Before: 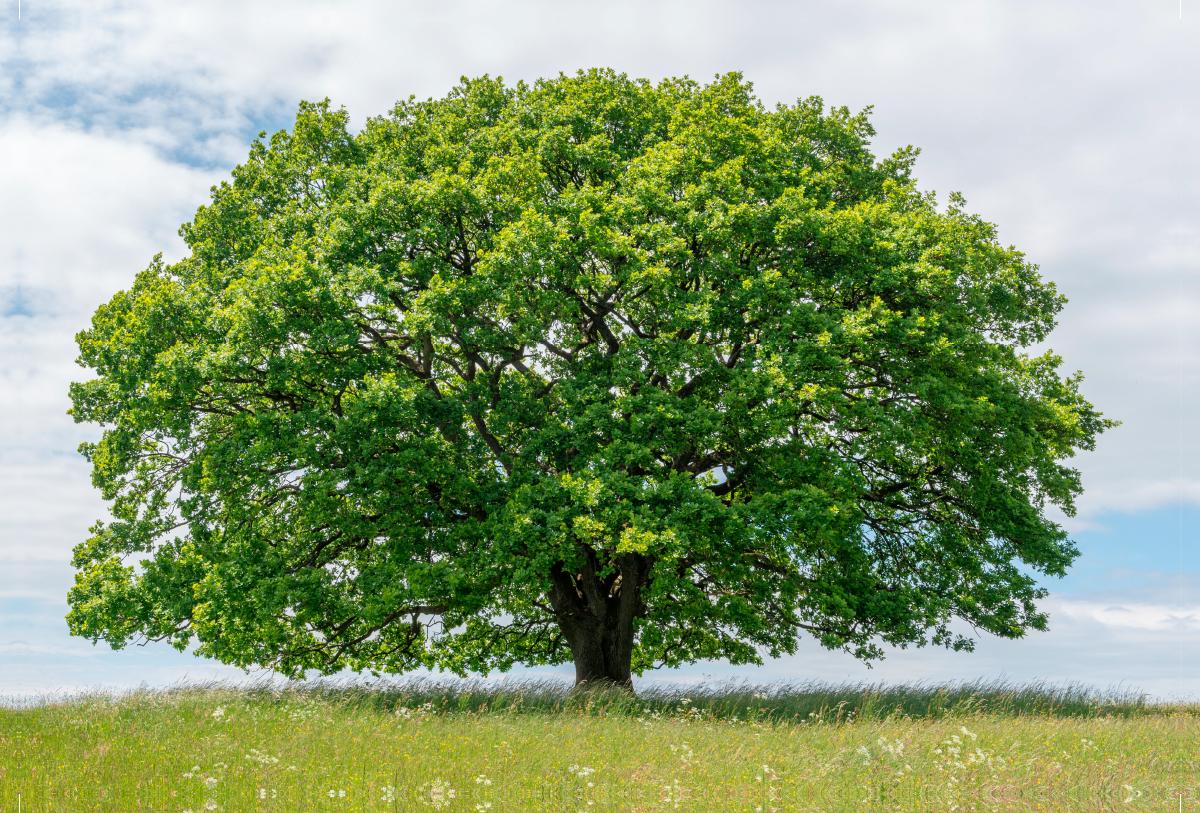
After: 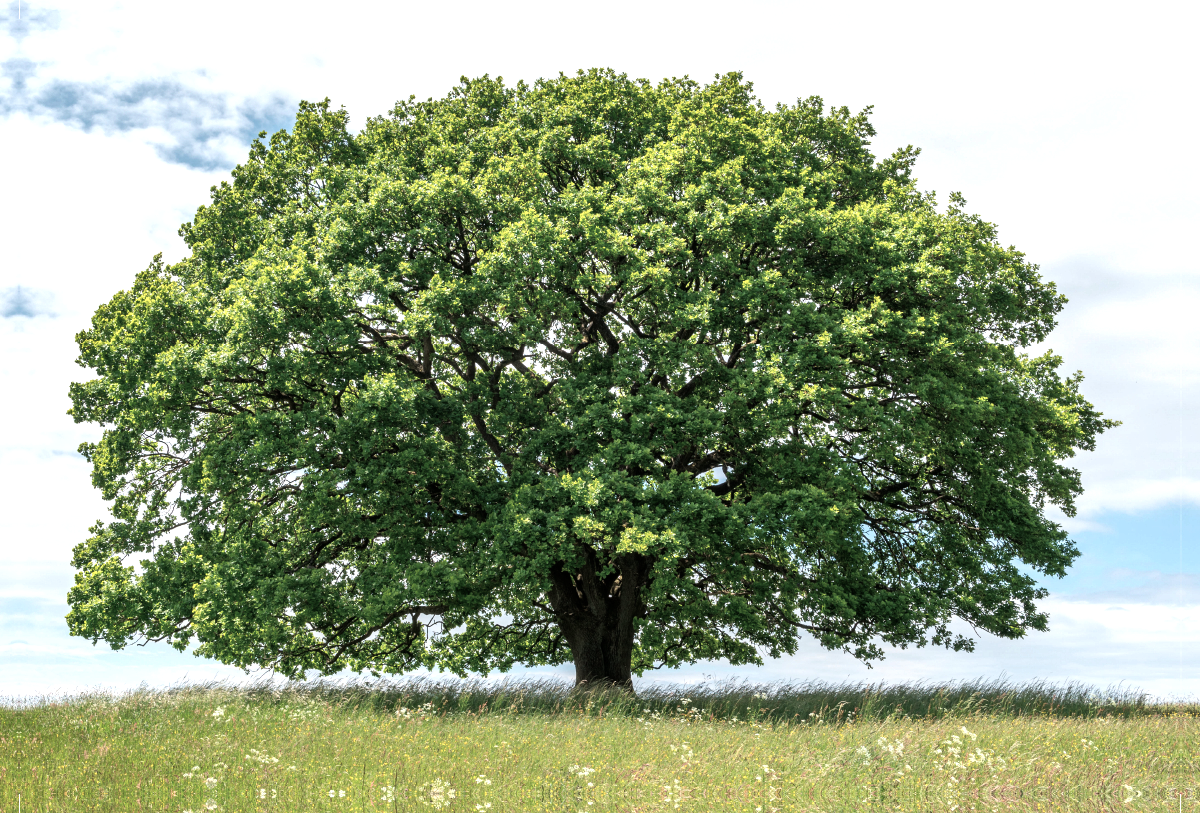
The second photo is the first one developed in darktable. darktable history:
color balance rgb: shadows lift › chroma 1.023%, shadows lift › hue 30.91°, perceptual saturation grading › global saturation -31.61%, perceptual brilliance grading › global brilliance 14.461%, perceptual brilliance grading › shadows -34.89%, global vibrance 20%
shadows and highlights: radius 126.06, shadows 30.27, highlights -30.57, low approximation 0.01, soften with gaussian
